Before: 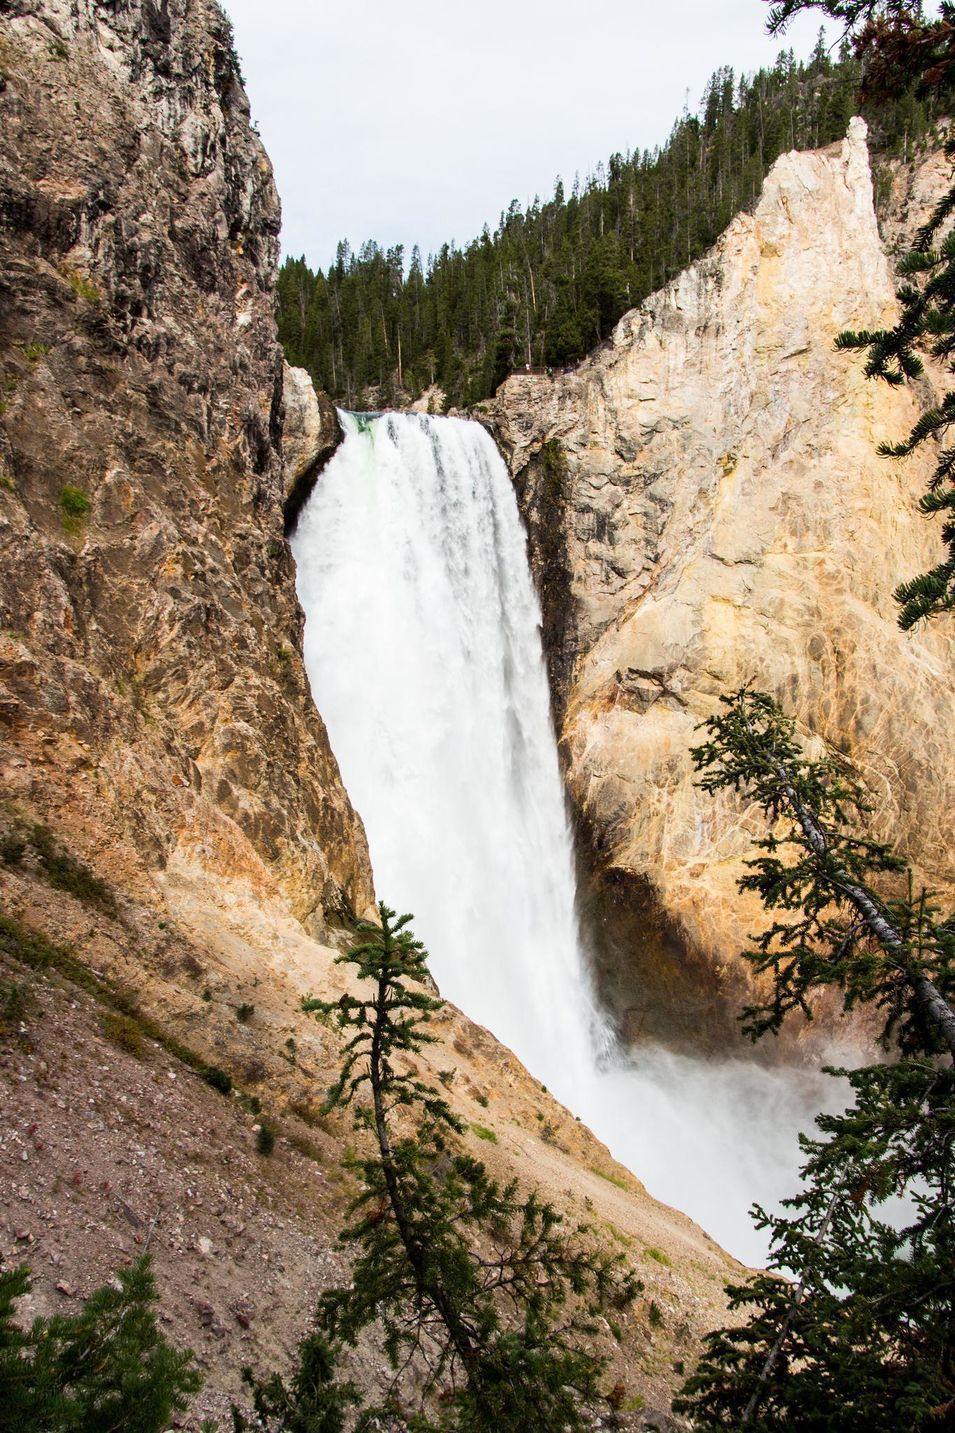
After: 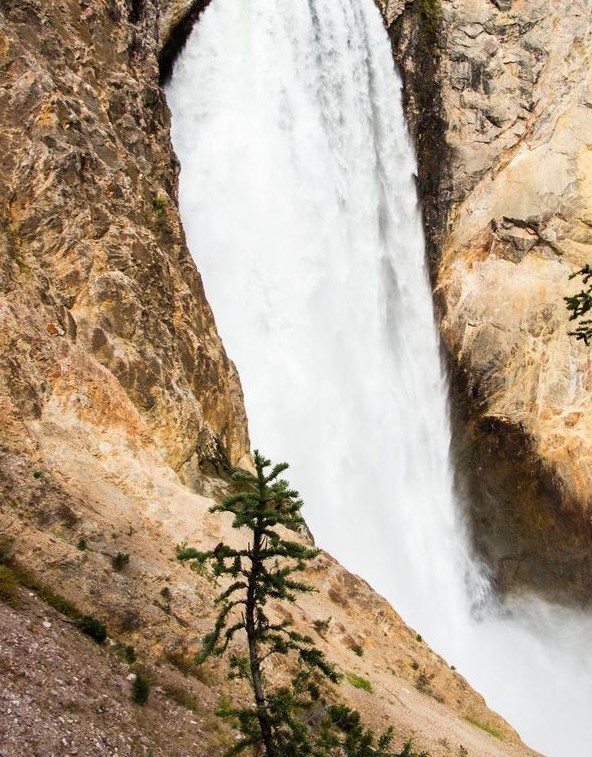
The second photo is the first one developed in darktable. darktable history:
crop: left 13.141%, top 31.479%, right 24.796%, bottom 15.676%
